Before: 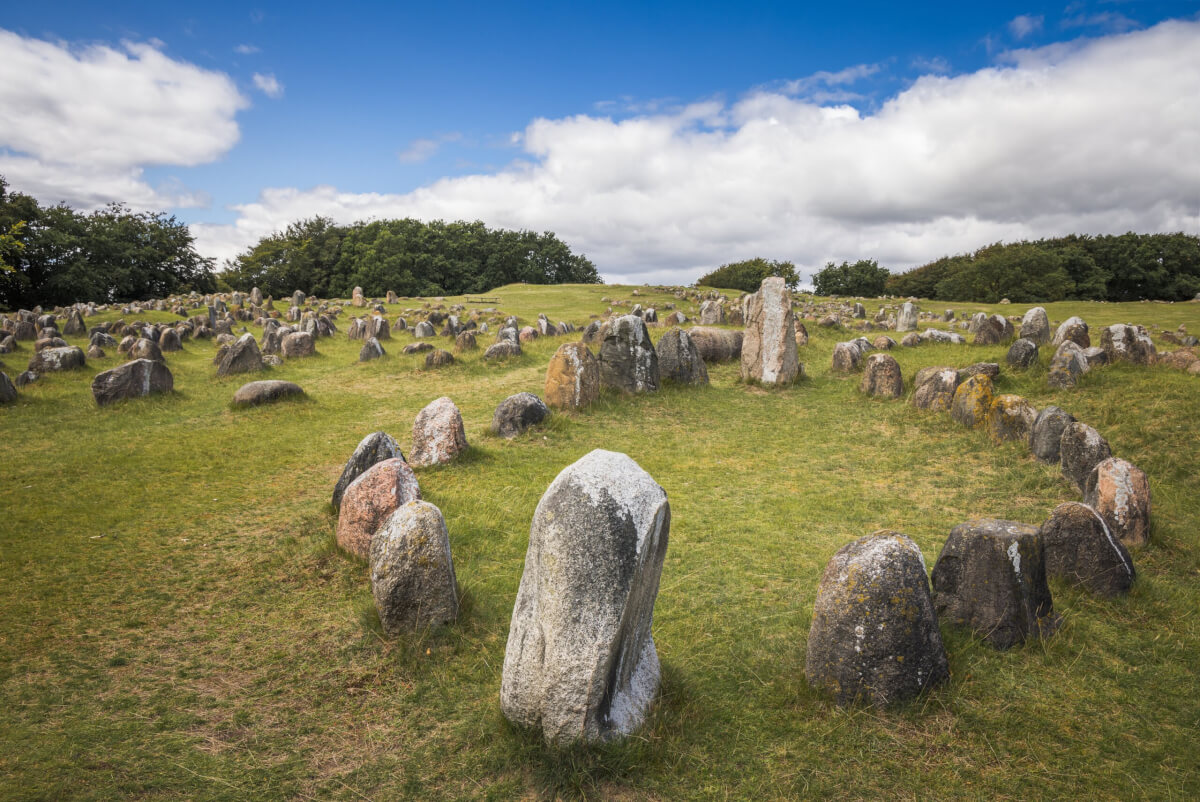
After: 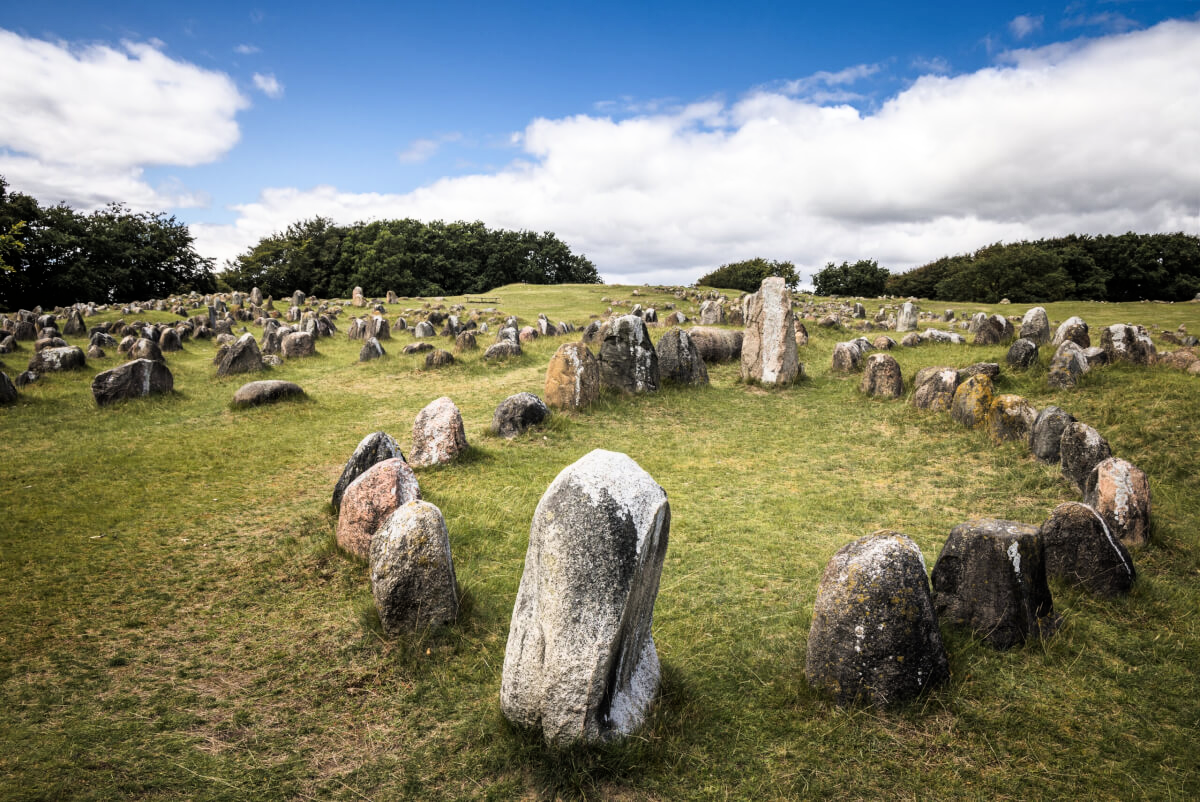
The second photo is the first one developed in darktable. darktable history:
filmic rgb: black relative exposure -6.37 EV, white relative exposure 2.43 EV, target white luminance 99.969%, hardness 5.25, latitude 0.426%, contrast 1.434, highlights saturation mix 3.06%
